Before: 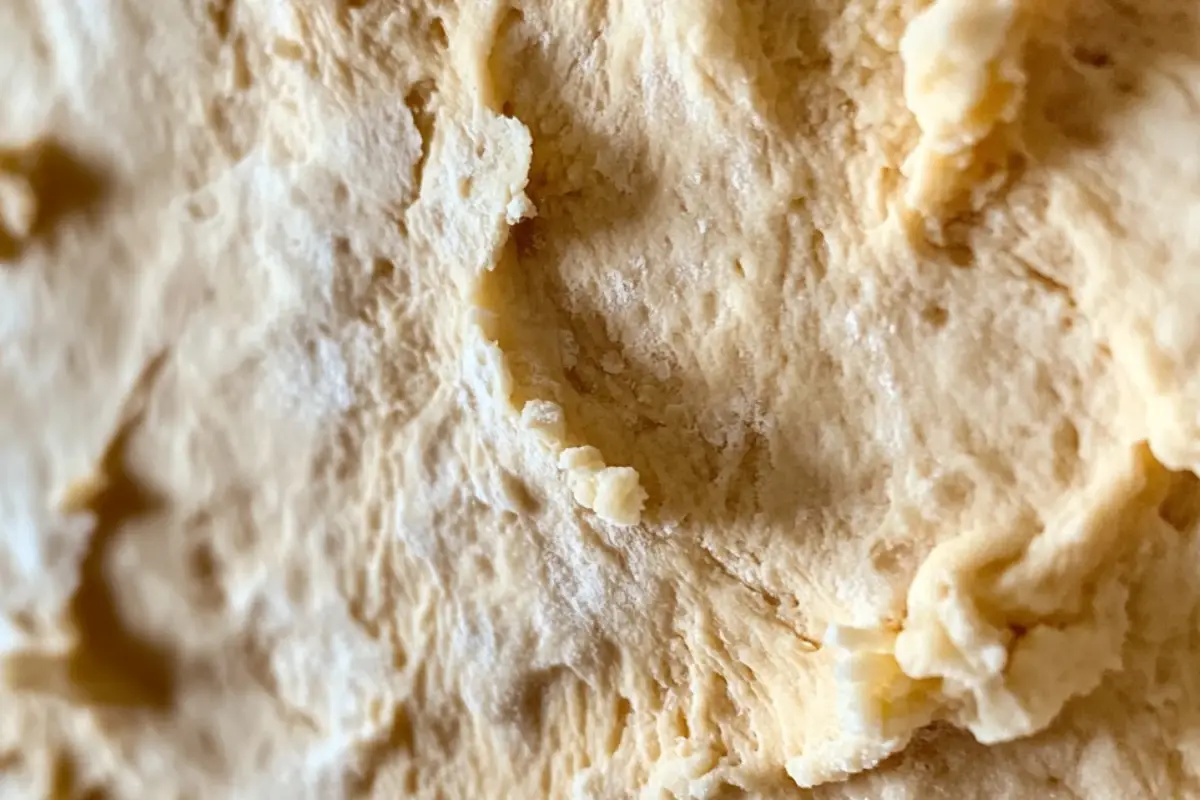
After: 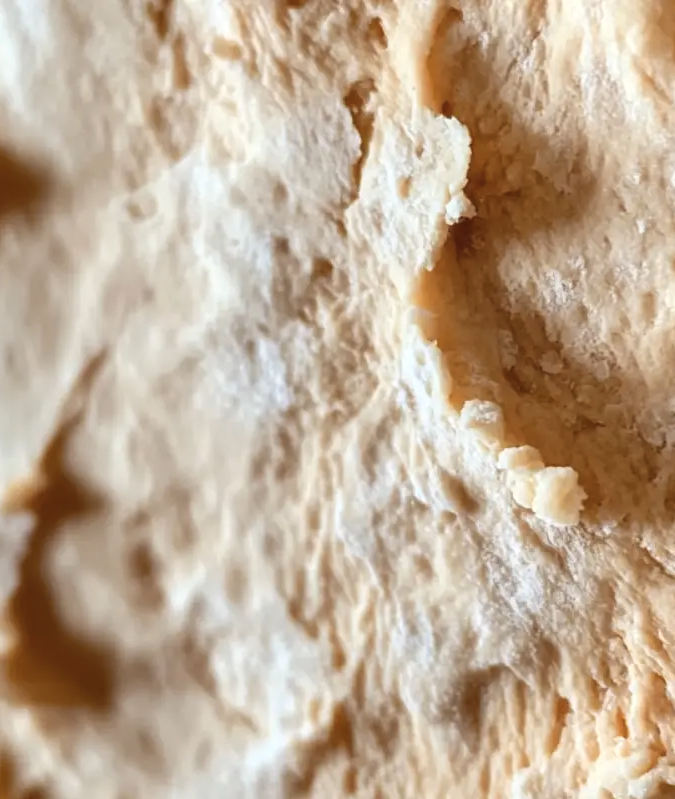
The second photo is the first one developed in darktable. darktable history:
color zones: curves: ch1 [(0, 0.455) (0.063, 0.455) (0.286, 0.495) (0.429, 0.5) (0.571, 0.5) (0.714, 0.5) (0.857, 0.5) (1, 0.455)]; ch2 [(0, 0.532) (0.063, 0.521) (0.233, 0.447) (0.429, 0.489) (0.571, 0.5) (0.714, 0.5) (0.857, 0.5) (1, 0.532)]
exposure: black level correction -0.001, exposure 0.08 EV, compensate highlight preservation false
crop: left 5.114%, right 38.589%
